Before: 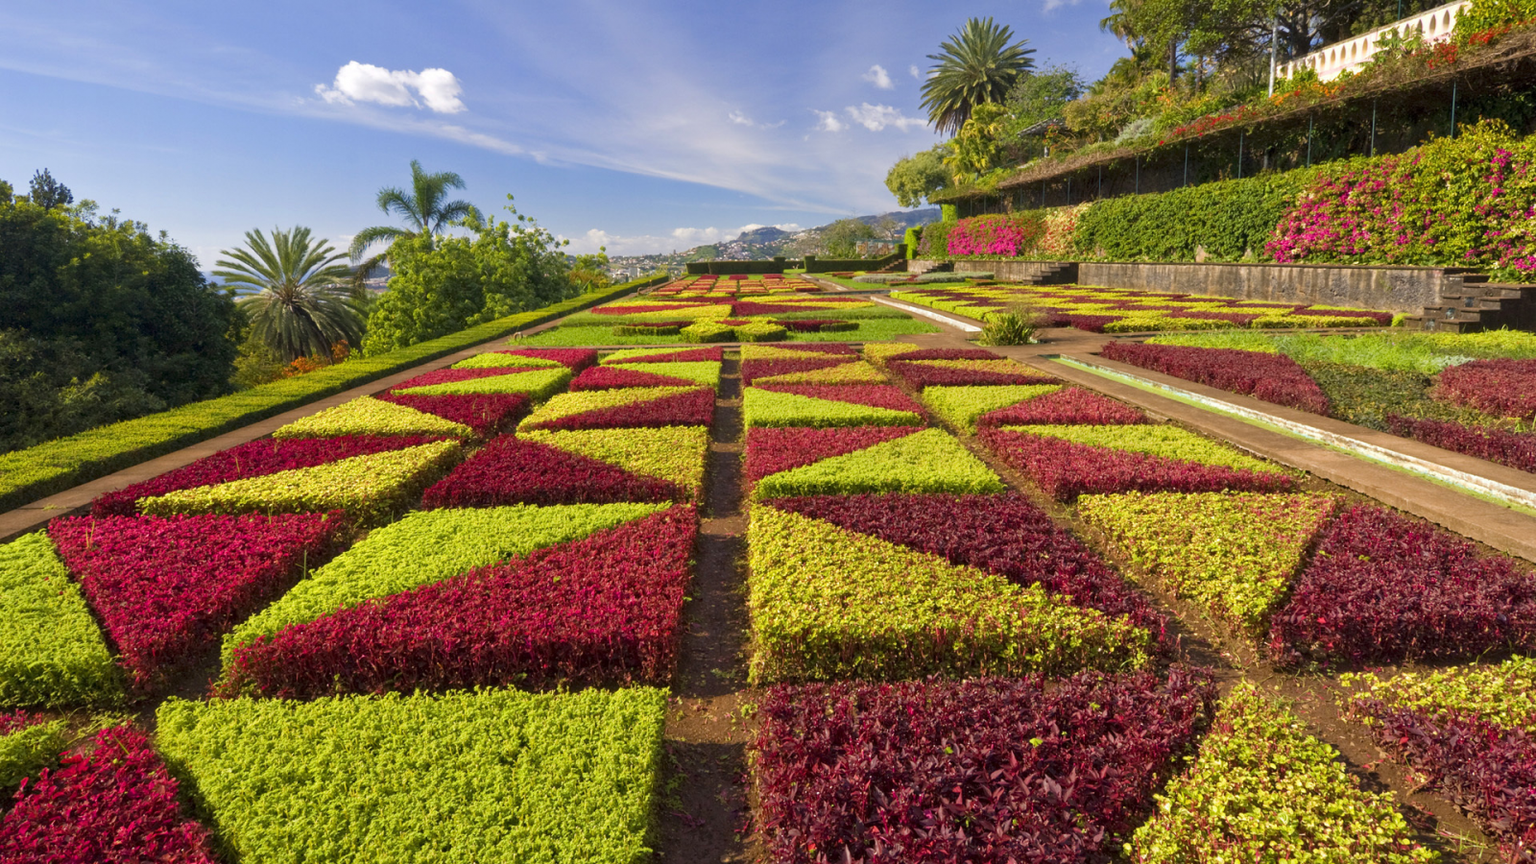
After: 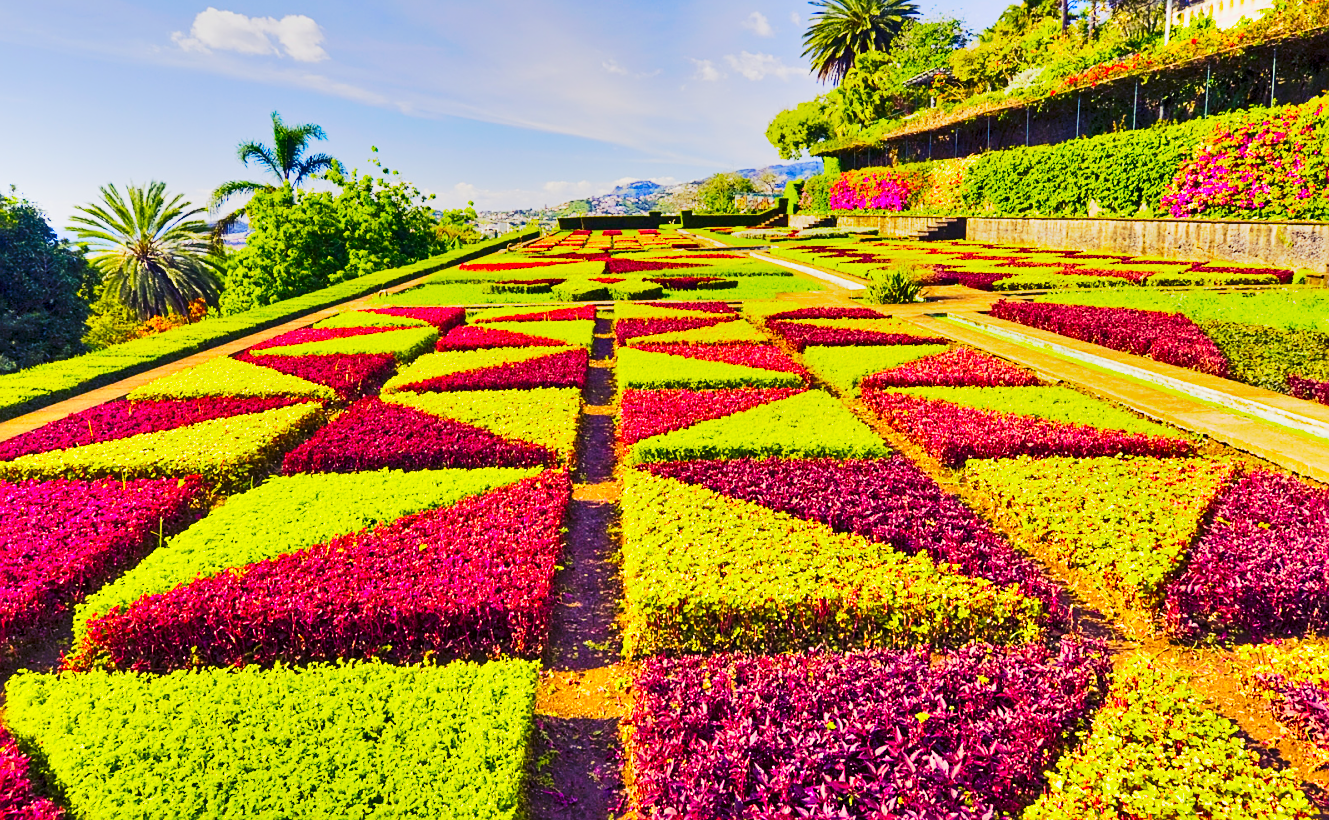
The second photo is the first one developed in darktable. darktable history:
base curve: curves: ch0 [(0, 0) (0.028, 0.03) (0.121, 0.232) (0.46, 0.748) (0.859, 0.968) (1, 1)], exposure shift 0.01, preserve colors none
color balance rgb: shadows lift › luminance -28.371%, shadows lift › chroma 14.847%, shadows lift › hue 272.89°, perceptual saturation grading › global saturation 31.177%, perceptual brilliance grading › global brilliance 14.2%, perceptual brilliance grading › shadows -35.679%
shadows and highlights: shadows 79.69, white point adjustment -9.15, highlights -61.23, soften with gaussian
sharpen: on, module defaults
crop: left 9.84%, top 6.302%, right 7.061%, bottom 2.505%
contrast brightness saturation: contrast 0.238, brightness 0.256, saturation 0.376
local contrast: highlights 106%, shadows 98%, detail 119%, midtone range 0.2
exposure: black level correction 0.001, exposure 0.964 EV, compensate highlight preservation false
